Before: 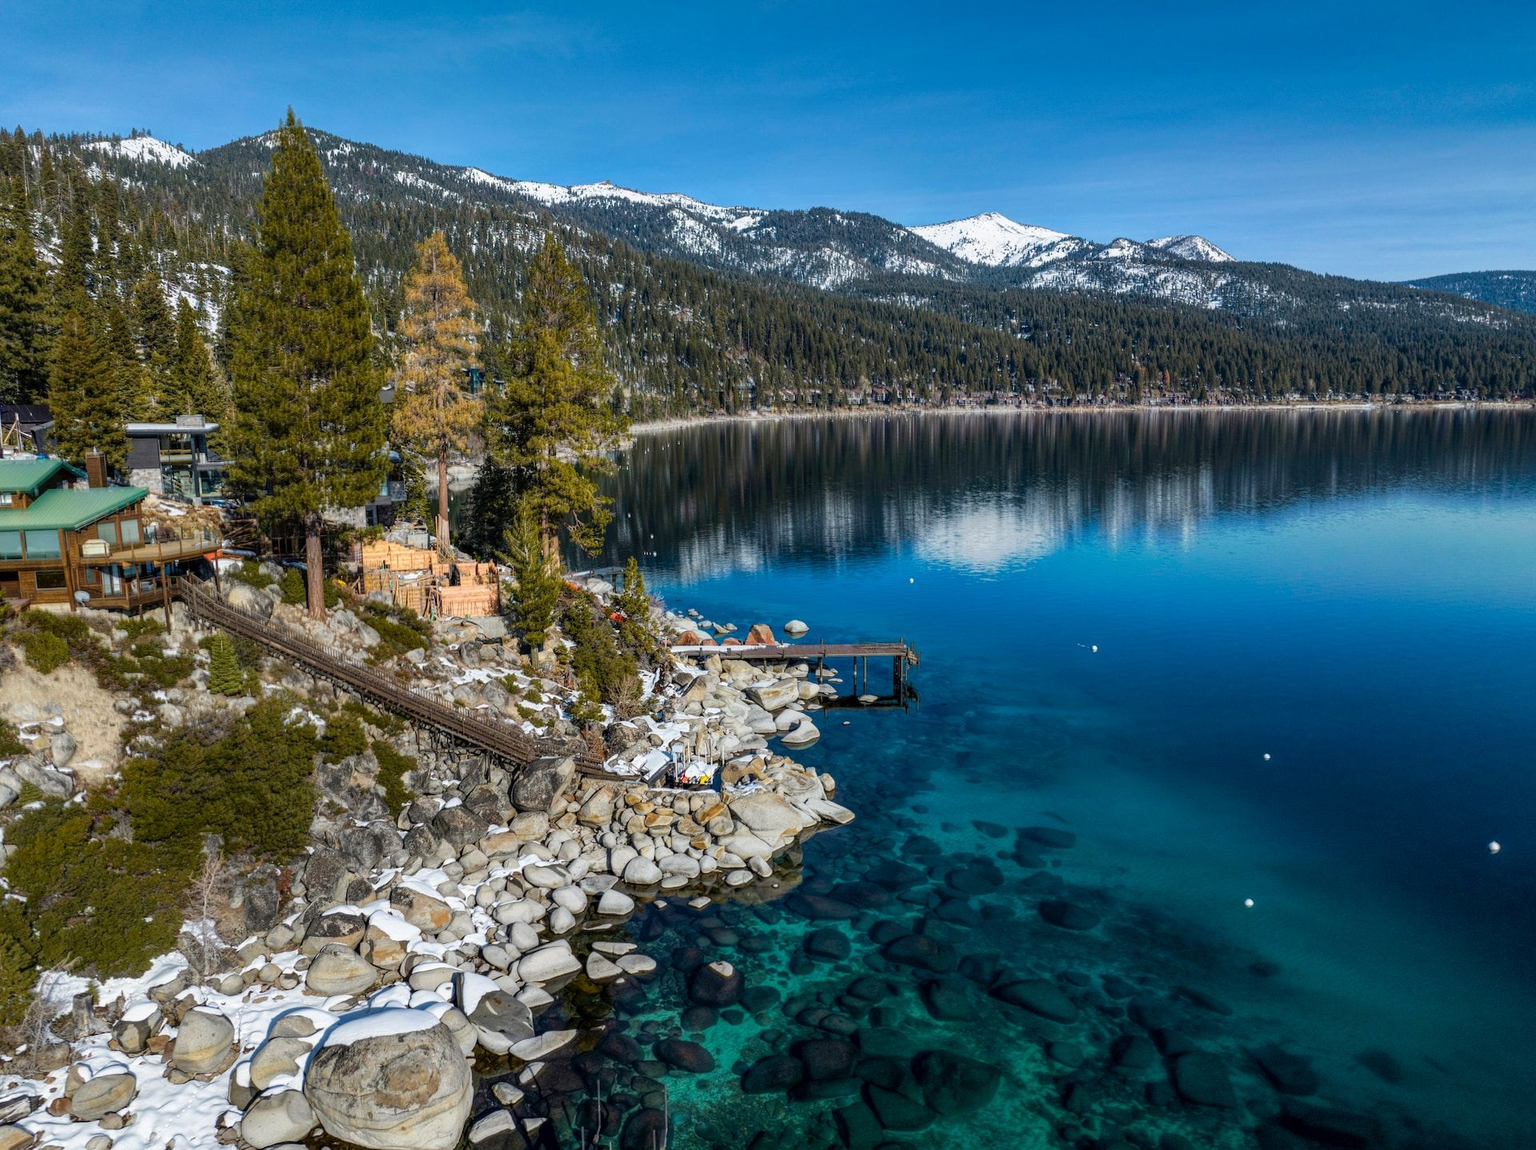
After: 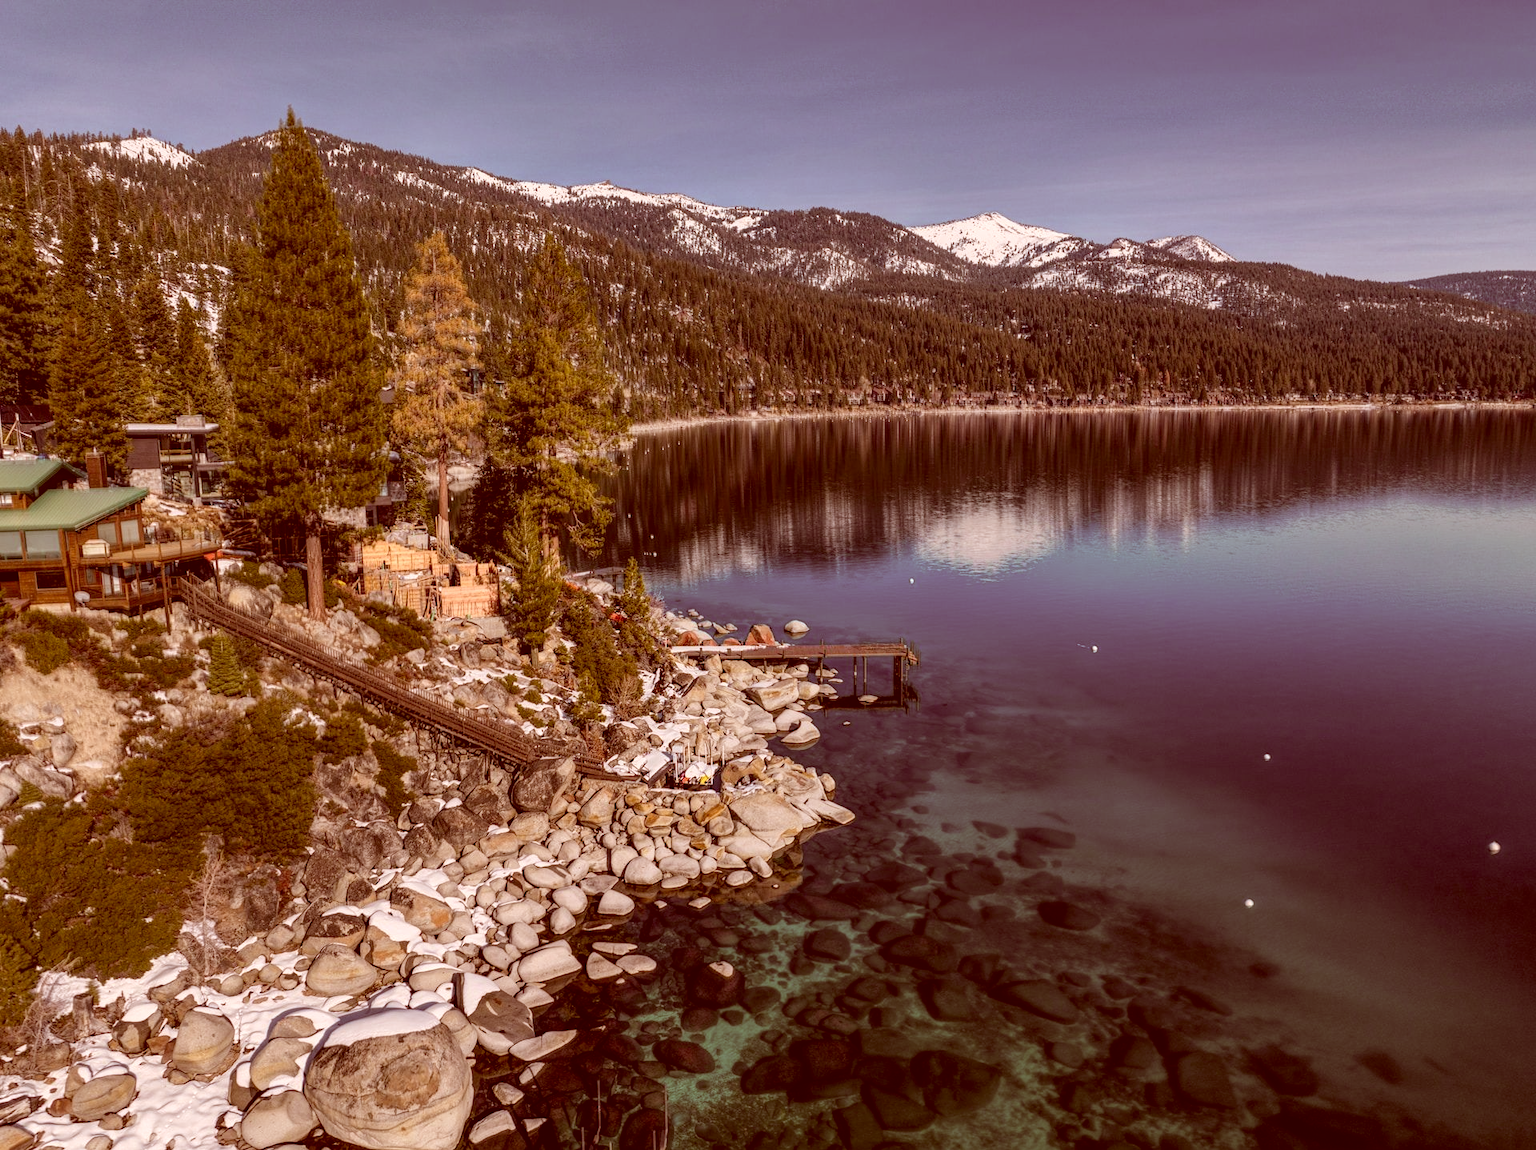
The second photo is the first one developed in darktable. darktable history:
color correction: highlights a* 9.01, highlights b* 9.02, shadows a* 39.37, shadows b* 39.42, saturation 0.774
